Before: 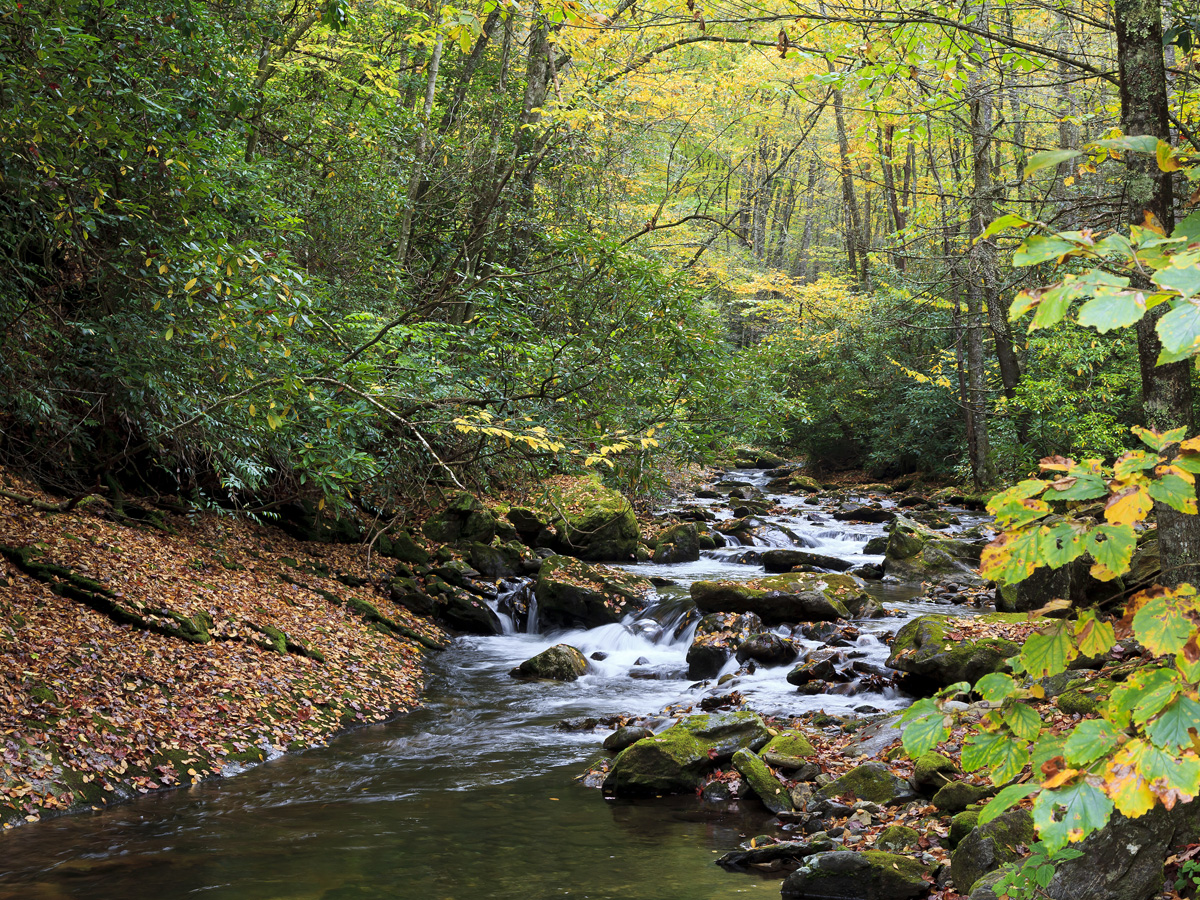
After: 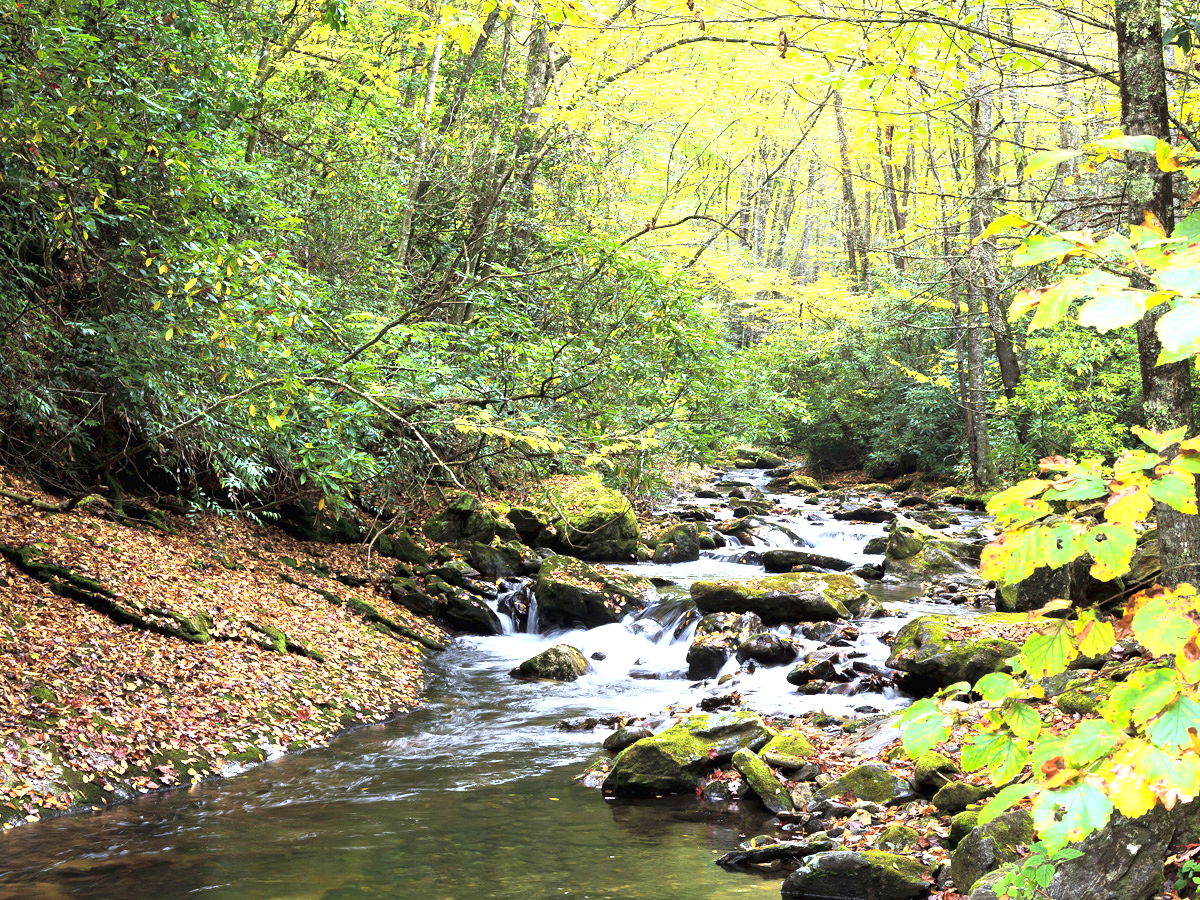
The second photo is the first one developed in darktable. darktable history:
exposure: black level correction 0, exposure 1.282 EV, compensate exposure bias true, compensate highlight preservation false
tone curve: curves: ch0 [(0, 0.01) (0.037, 0.032) (0.131, 0.108) (0.275, 0.286) (0.483, 0.517) (0.61, 0.661) (0.697, 0.768) (0.797, 0.876) (0.888, 0.952) (0.997, 0.995)]; ch1 [(0, 0) (0.312, 0.262) (0.425, 0.402) (0.5, 0.5) (0.527, 0.532) (0.556, 0.585) (0.683, 0.706) (0.746, 0.77) (1, 1)]; ch2 [(0, 0) (0.223, 0.185) (0.333, 0.284) (0.432, 0.4) (0.502, 0.502) (0.525, 0.527) (0.545, 0.564) (0.587, 0.613) (0.636, 0.654) (0.711, 0.729) (0.845, 0.855) (0.998, 0.977)], color space Lab, linked channels, preserve colors none
